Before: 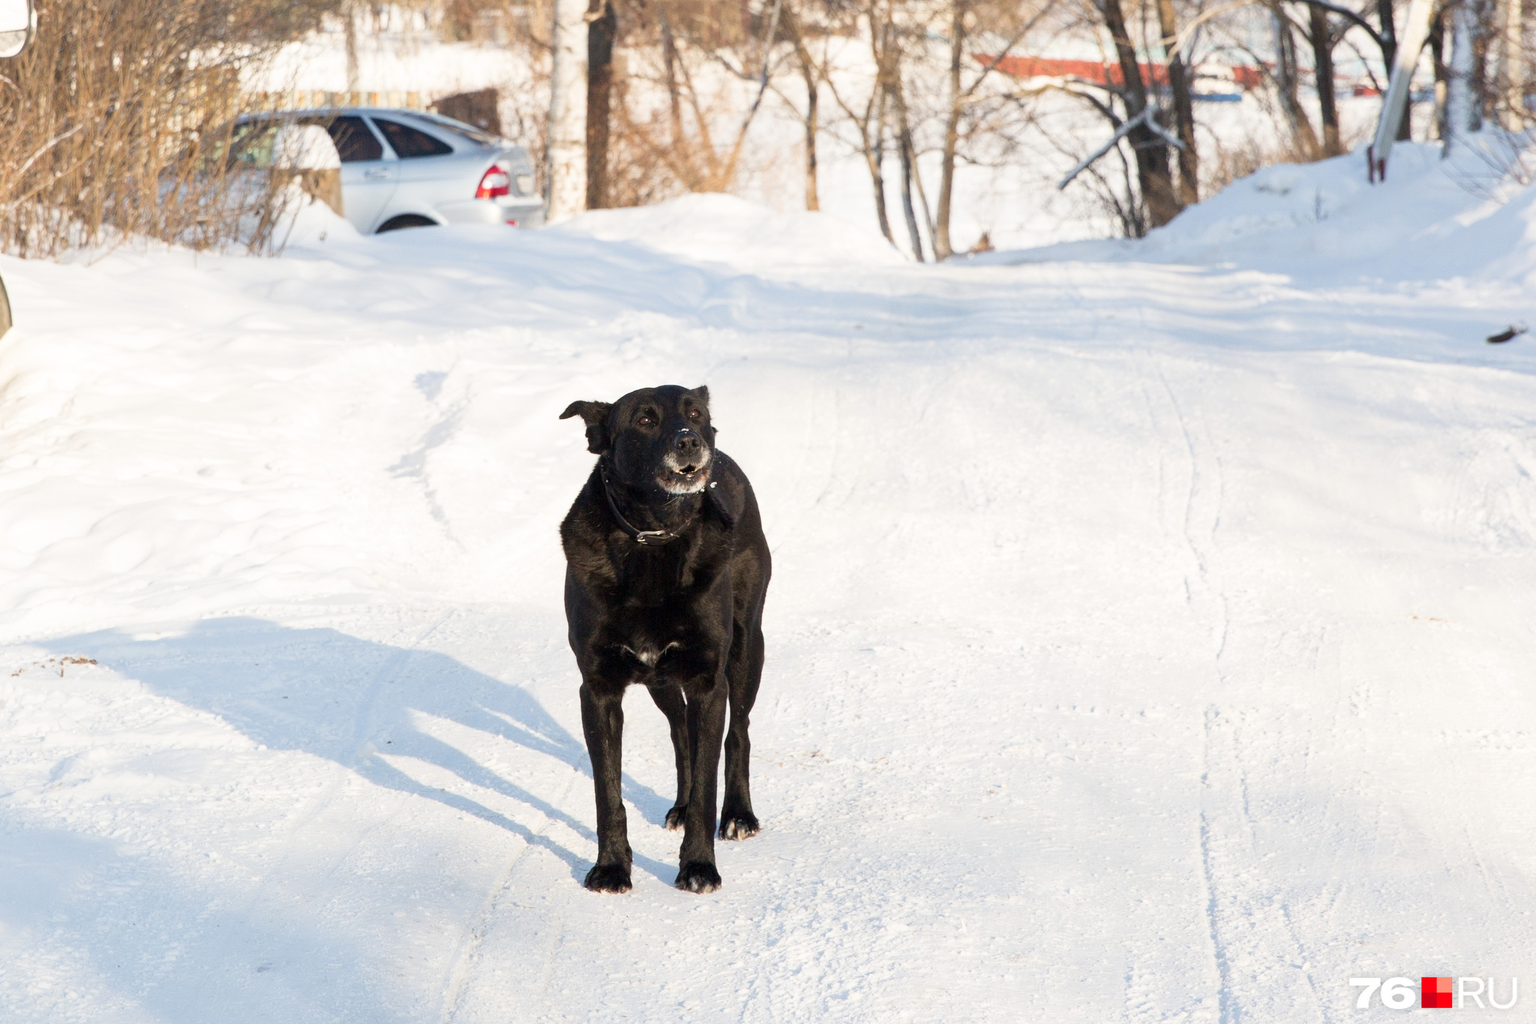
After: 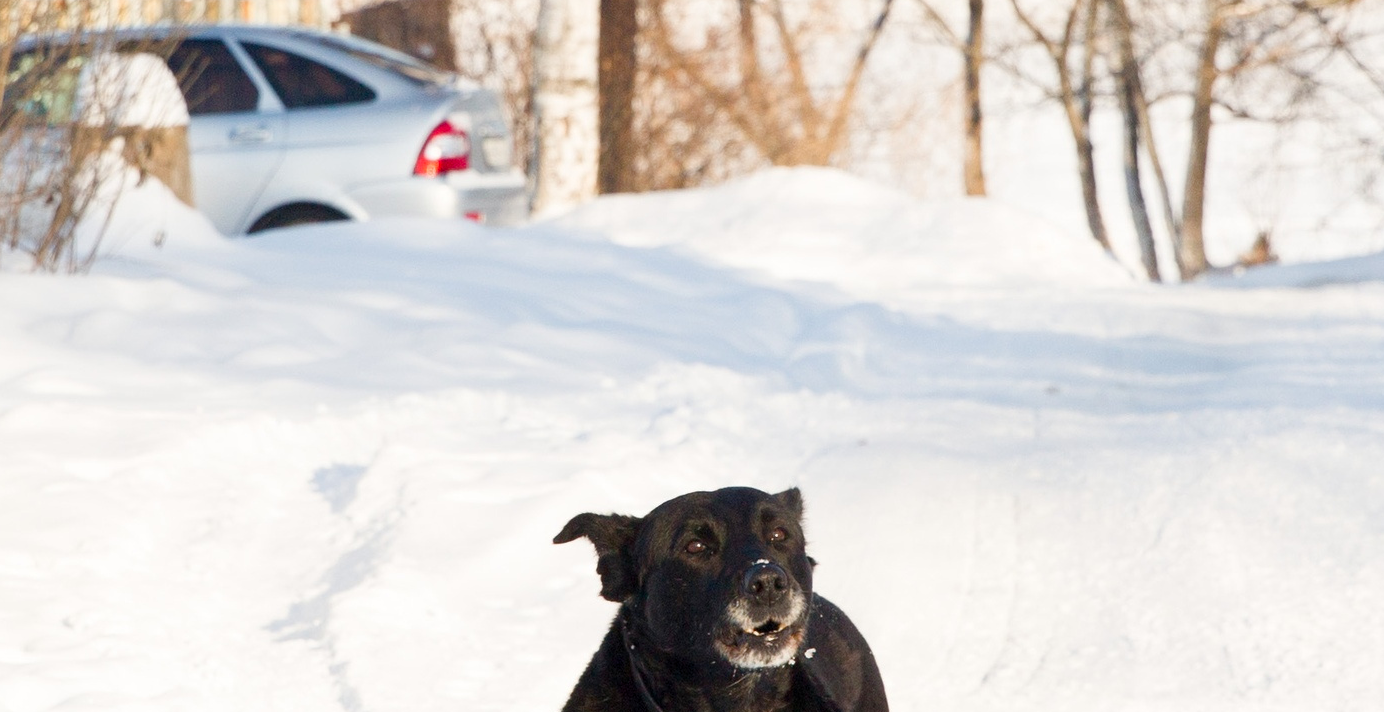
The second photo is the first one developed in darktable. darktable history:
color balance rgb: perceptual saturation grading › global saturation 9.179%, perceptual saturation grading › highlights -13.673%, perceptual saturation grading › mid-tones 14.41%, perceptual saturation grading › shadows 23.436%
crop: left 14.831%, top 9.091%, right 31.097%, bottom 49.16%
